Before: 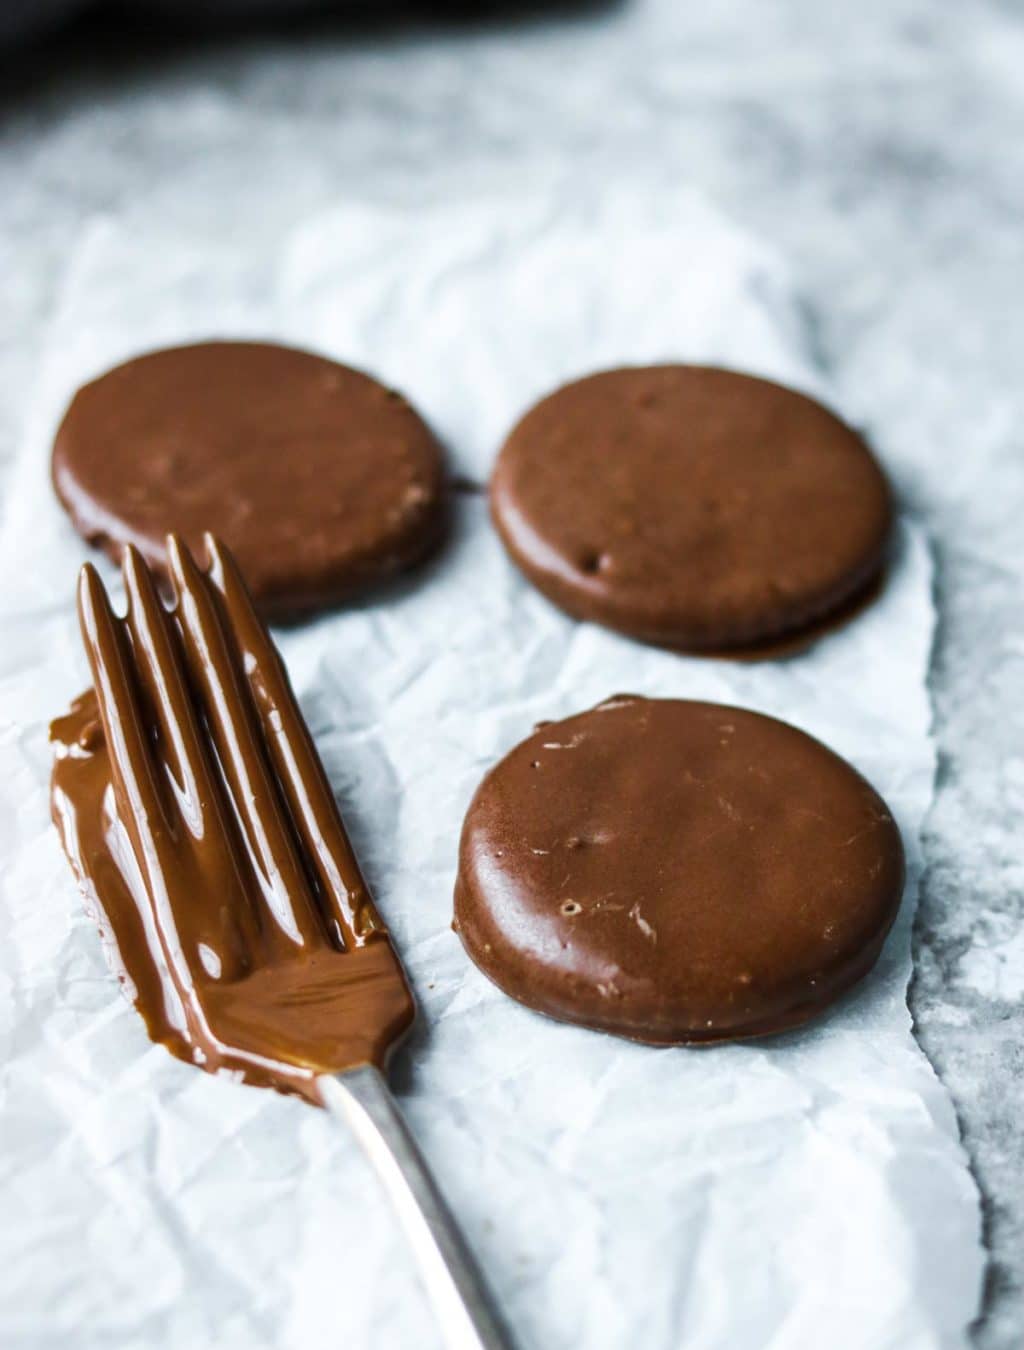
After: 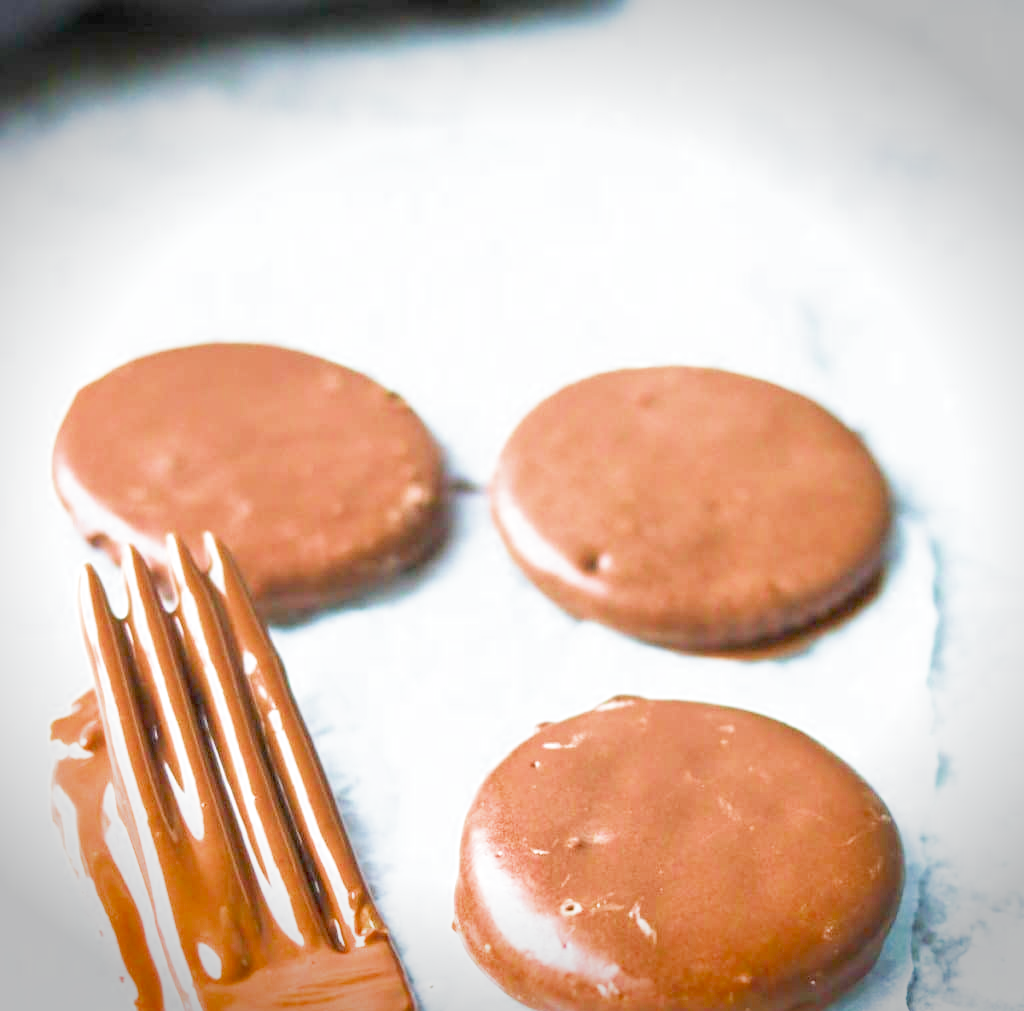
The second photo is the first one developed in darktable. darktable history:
exposure: black level correction 0, exposure 1.1 EV, compensate highlight preservation false
crop: bottom 24.967%
vignetting: fall-off start 88.53%, fall-off radius 44.2%, saturation 0.376, width/height ratio 1.161
filmic rgb: middle gray luminance 4.29%, black relative exposure -13 EV, white relative exposure 5 EV, threshold 6 EV, target black luminance 0%, hardness 5.19, latitude 59.69%, contrast 0.767, highlights saturation mix 5%, shadows ↔ highlights balance 25.95%, add noise in highlights 0, color science v3 (2019), use custom middle-gray values true, iterations of high-quality reconstruction 0, contrast in highlights soft, enable highlight reconstruction true
white balance: emerald 1
